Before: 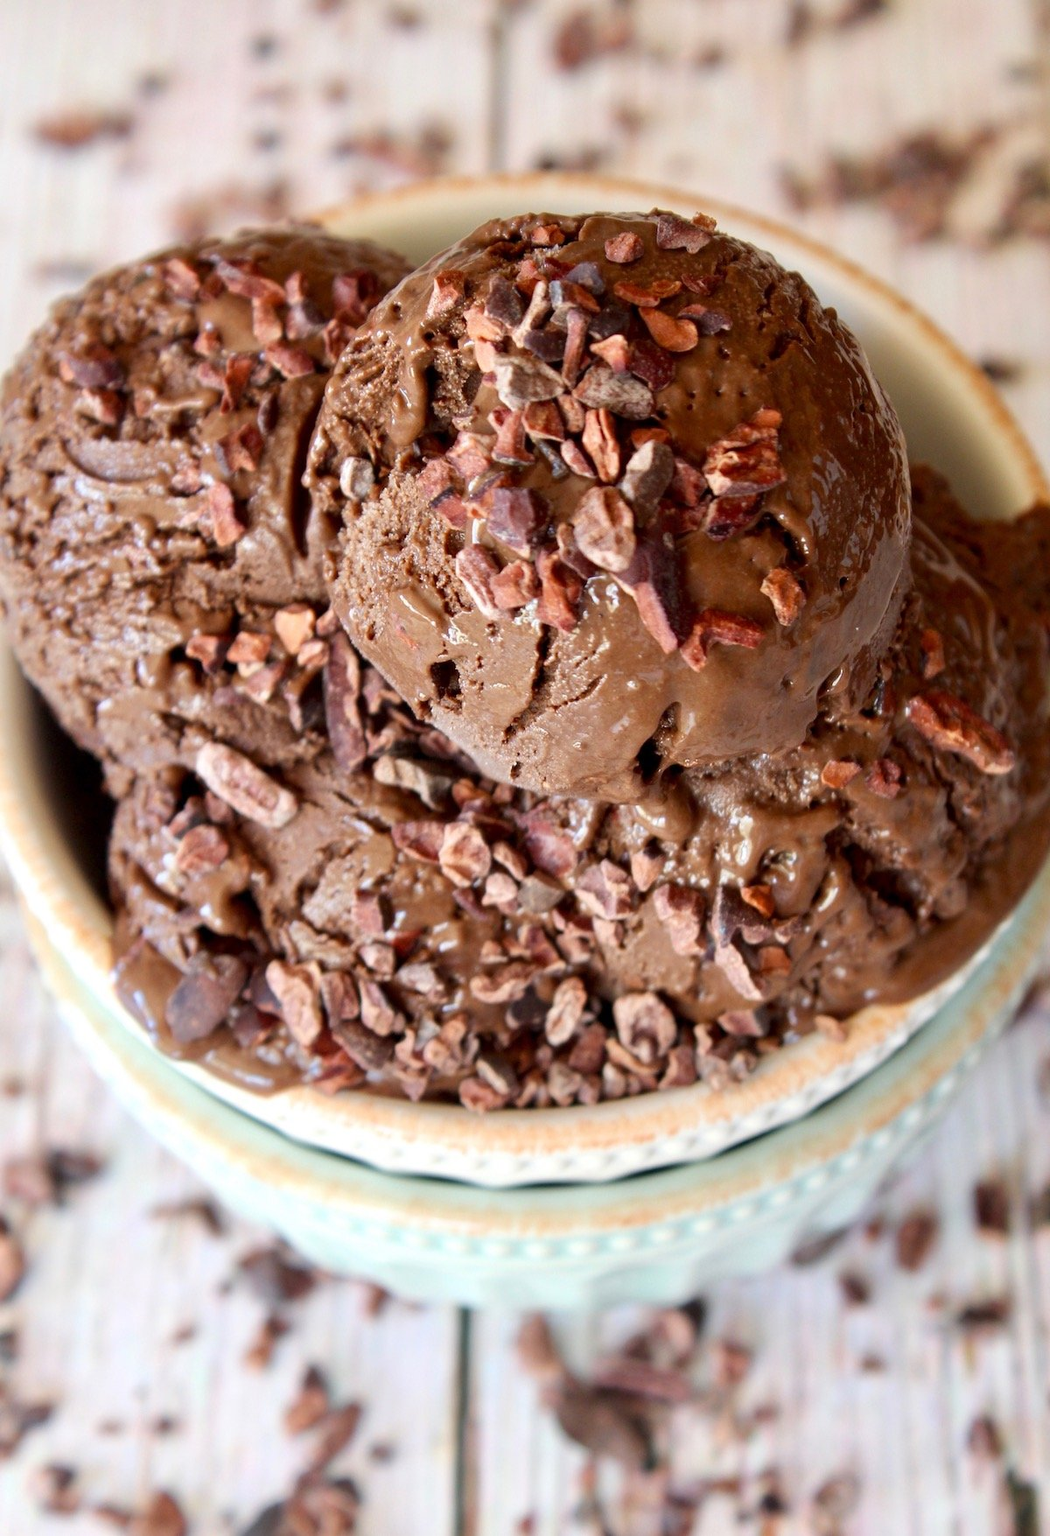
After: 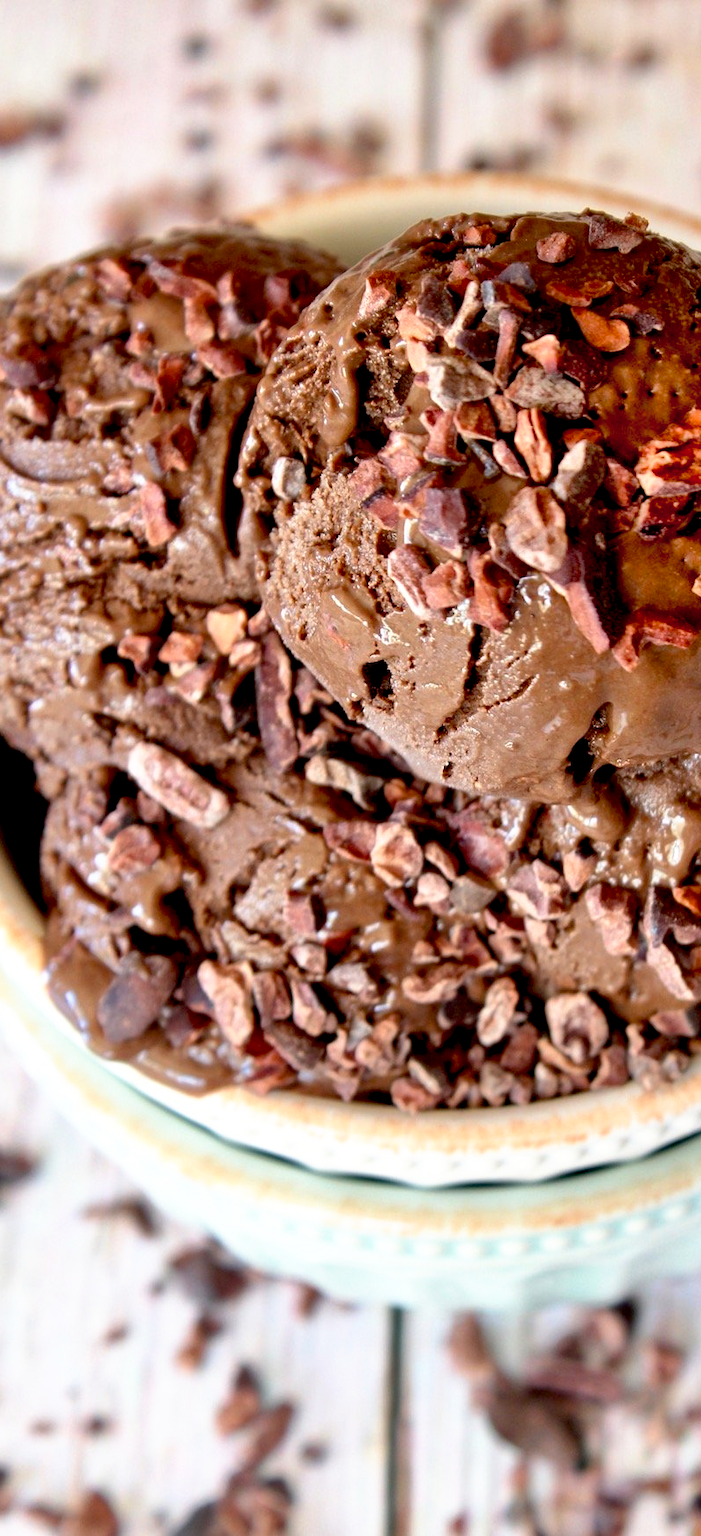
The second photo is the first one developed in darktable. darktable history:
crop and rotate: left 6.509%, right 26.662%
shadows and highlights: shadows 73.89, highlights -25.3, soften with gaussian
base curve: curves: ch0 [(0.017, 0) (0.425, 0.441) (0.844, 0.933) (1, 1)], preserve colors none
